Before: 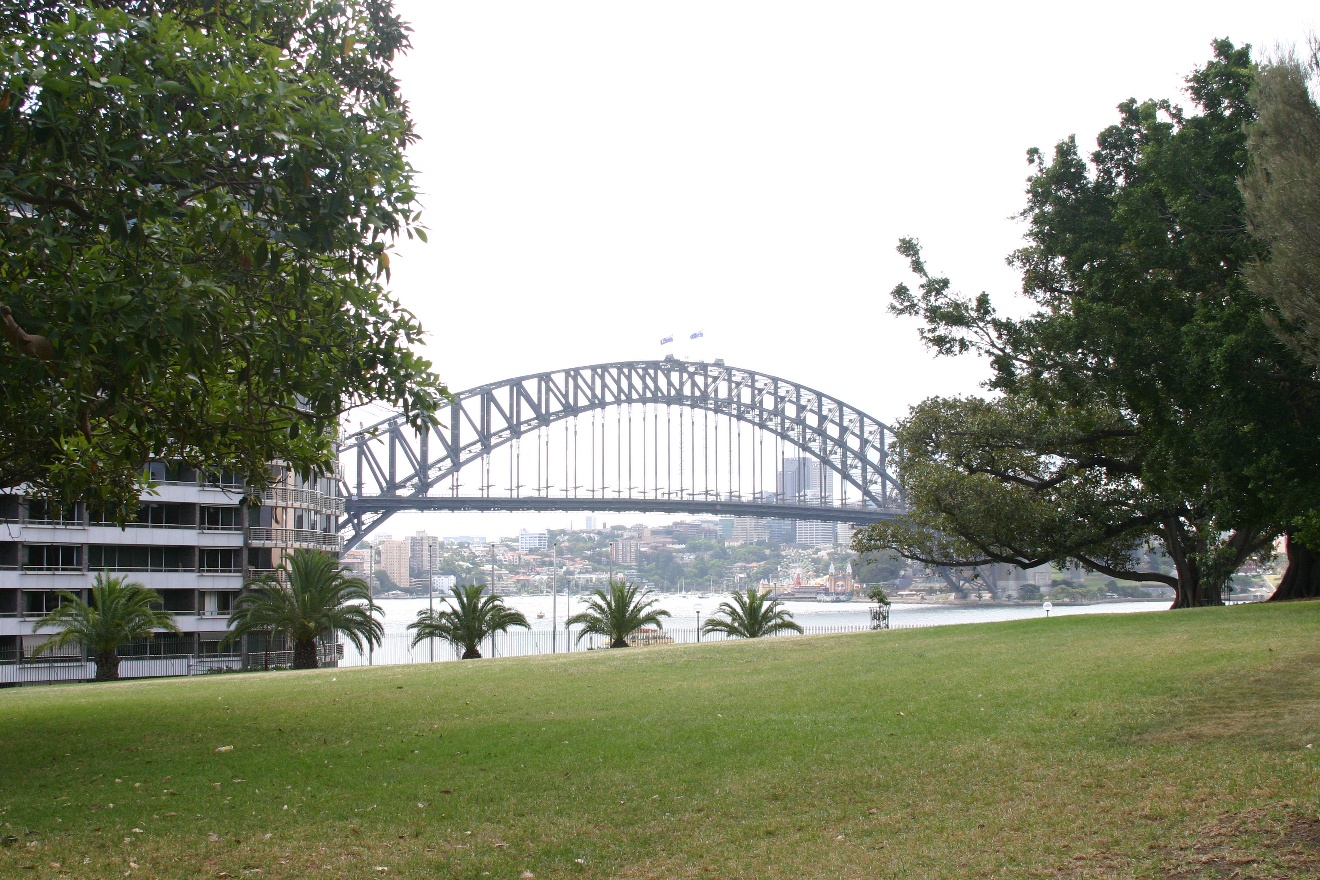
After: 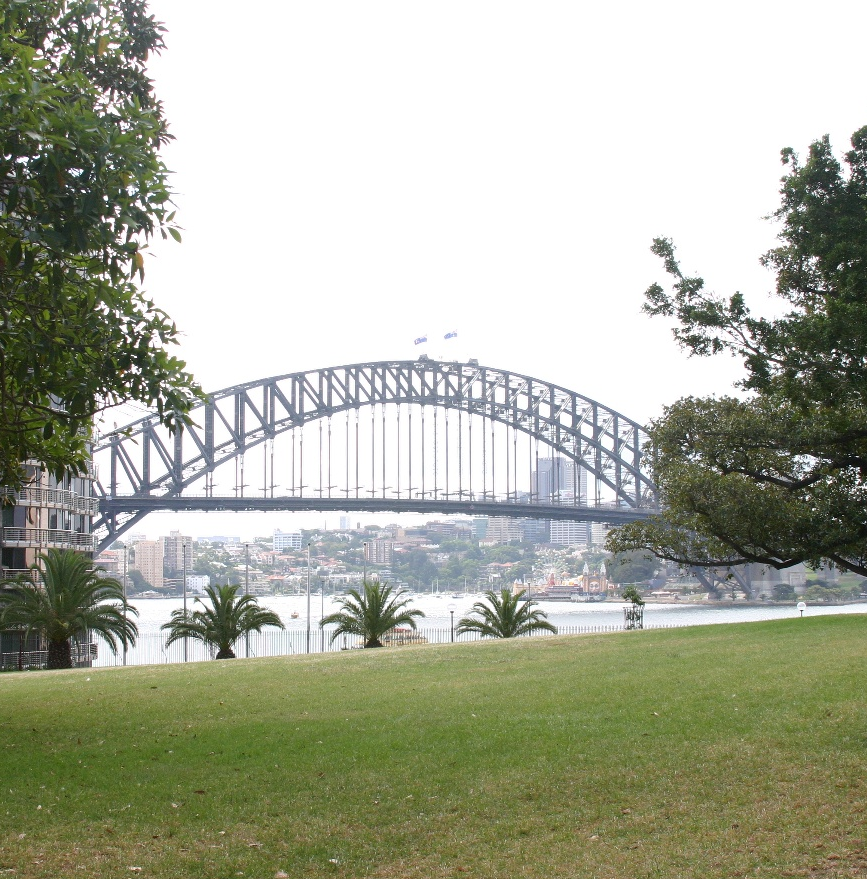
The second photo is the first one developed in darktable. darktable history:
crop and rotate: left 18.678%, right 15.616%
